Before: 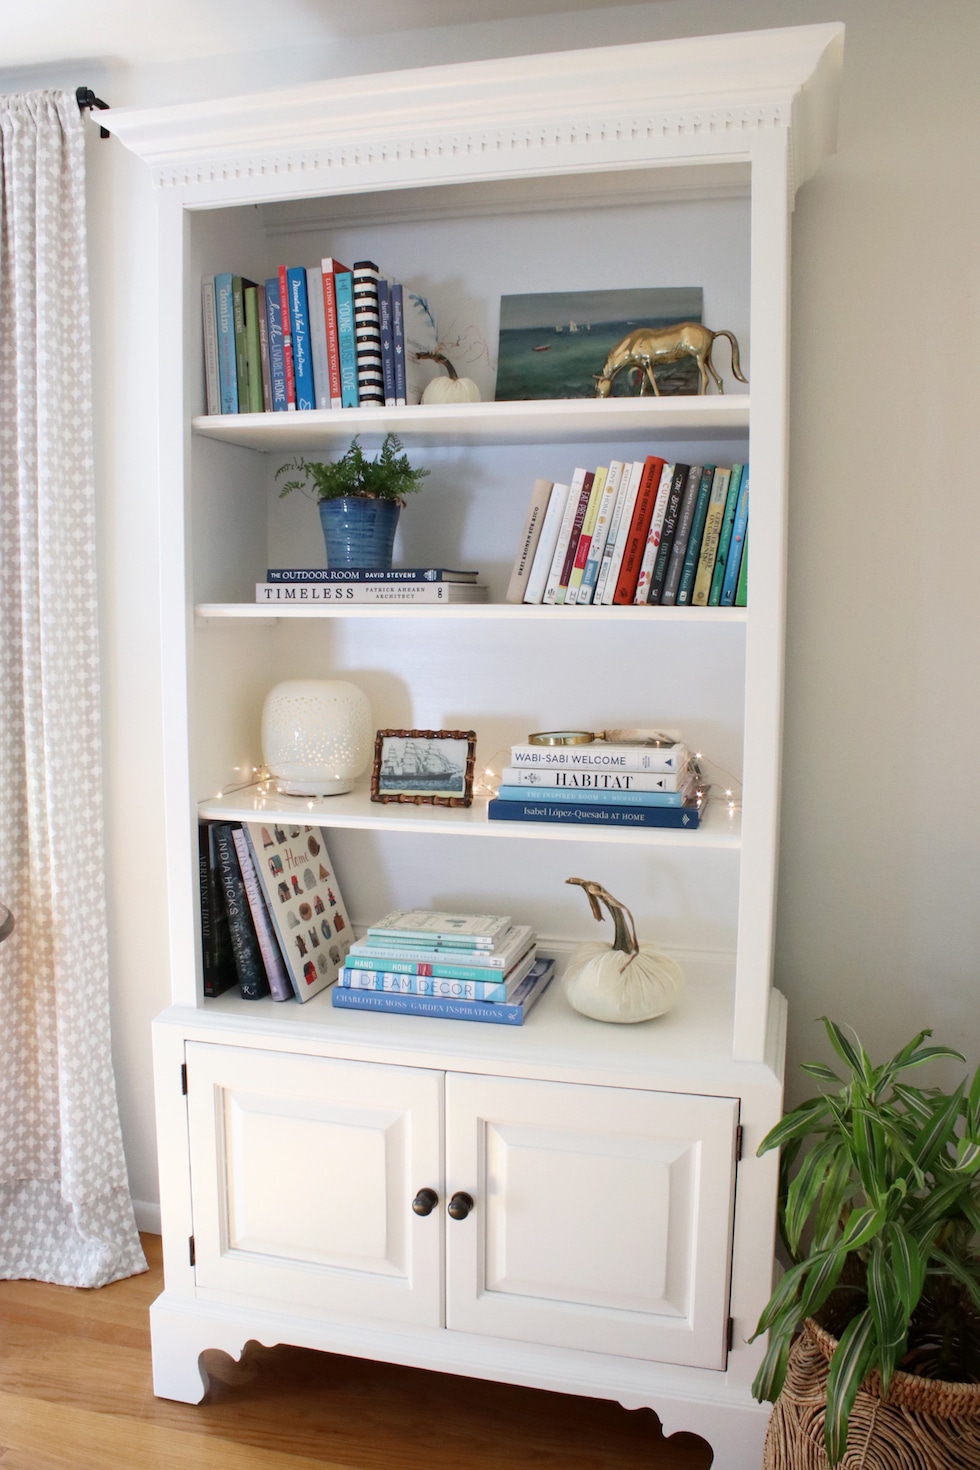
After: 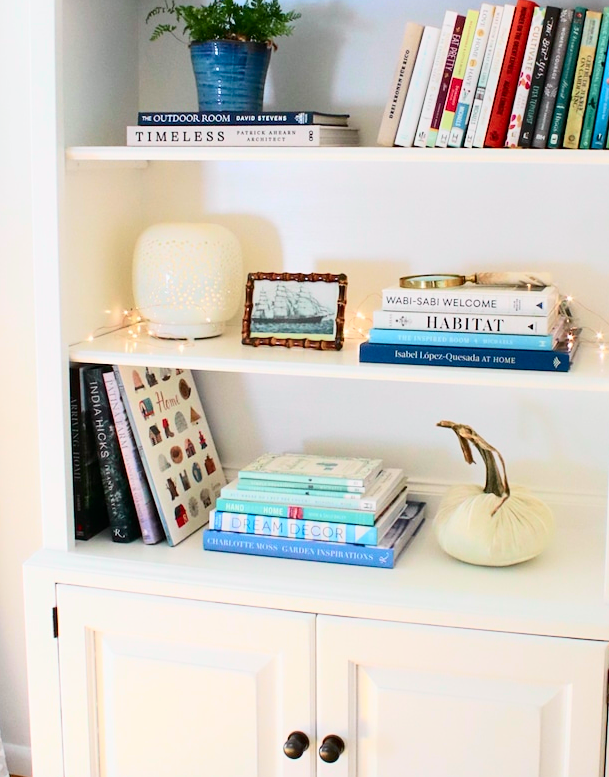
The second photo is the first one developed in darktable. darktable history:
crop: left 13.251%, top 31.129%, right 24.604%, bottom 15.968%
tone curve: curves: ch0 [(0, 0.003) (0.044, 0.025) (0.12, 0.089) (0.197, 0.168) (0.281, 0.273) (0.468, 0.548) (0.583, 0.691) (0.701, 0.815) (0.86, 0.922) (1, 0.982)]; ch1 [(0, 0) (0.232, 0.214) (0.404, 0.376) (0.461, 0.425) (0.493, 0.481) (0.501, 0.5) (0.517, 0.524) (0.55, 0.585) (0.598, 0.651) (0.671, 0.735) (0.796, 0.85) (1, 1)]; ch2 [(0, 0) (0.249, 0.216) (0.357, 0.317) (0.448, 0.432) (0.478, 0.492) (0.498, 0.499) (0.517, 0.527) (0.537, 0.564) (0.569, 0.617) (0.61, 0.659) (0.706, 0.75) (0.808, 0.809) (0.991, 0.968)], color space Lab, independent channels, preserve colors none
sharpen: amount 0.205
